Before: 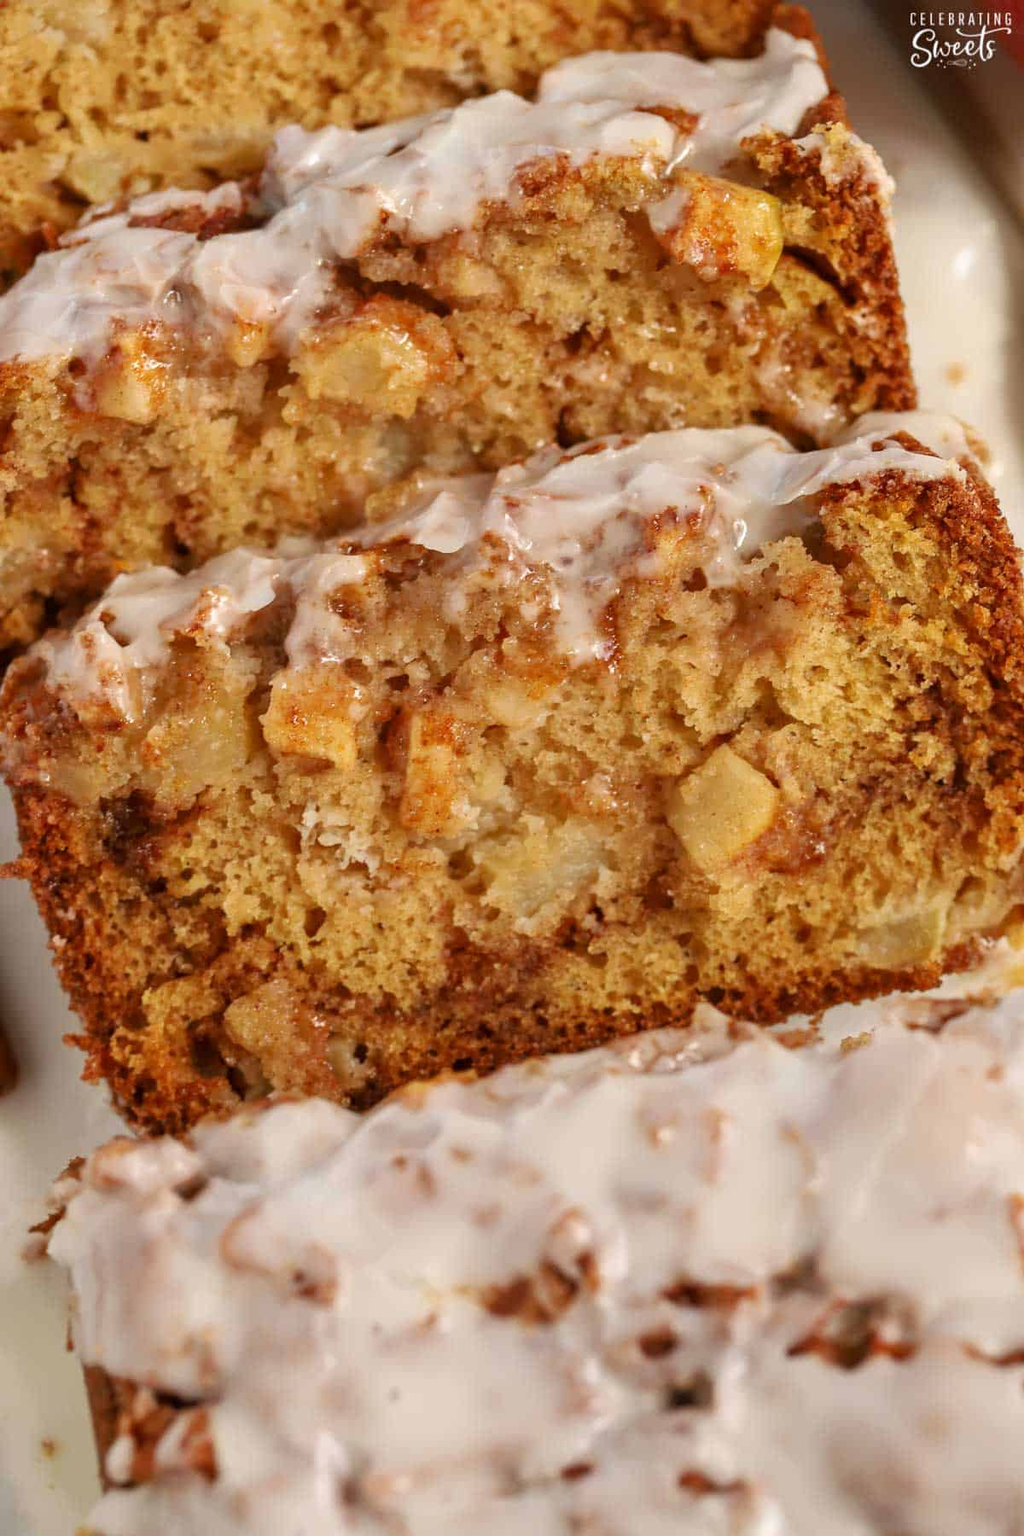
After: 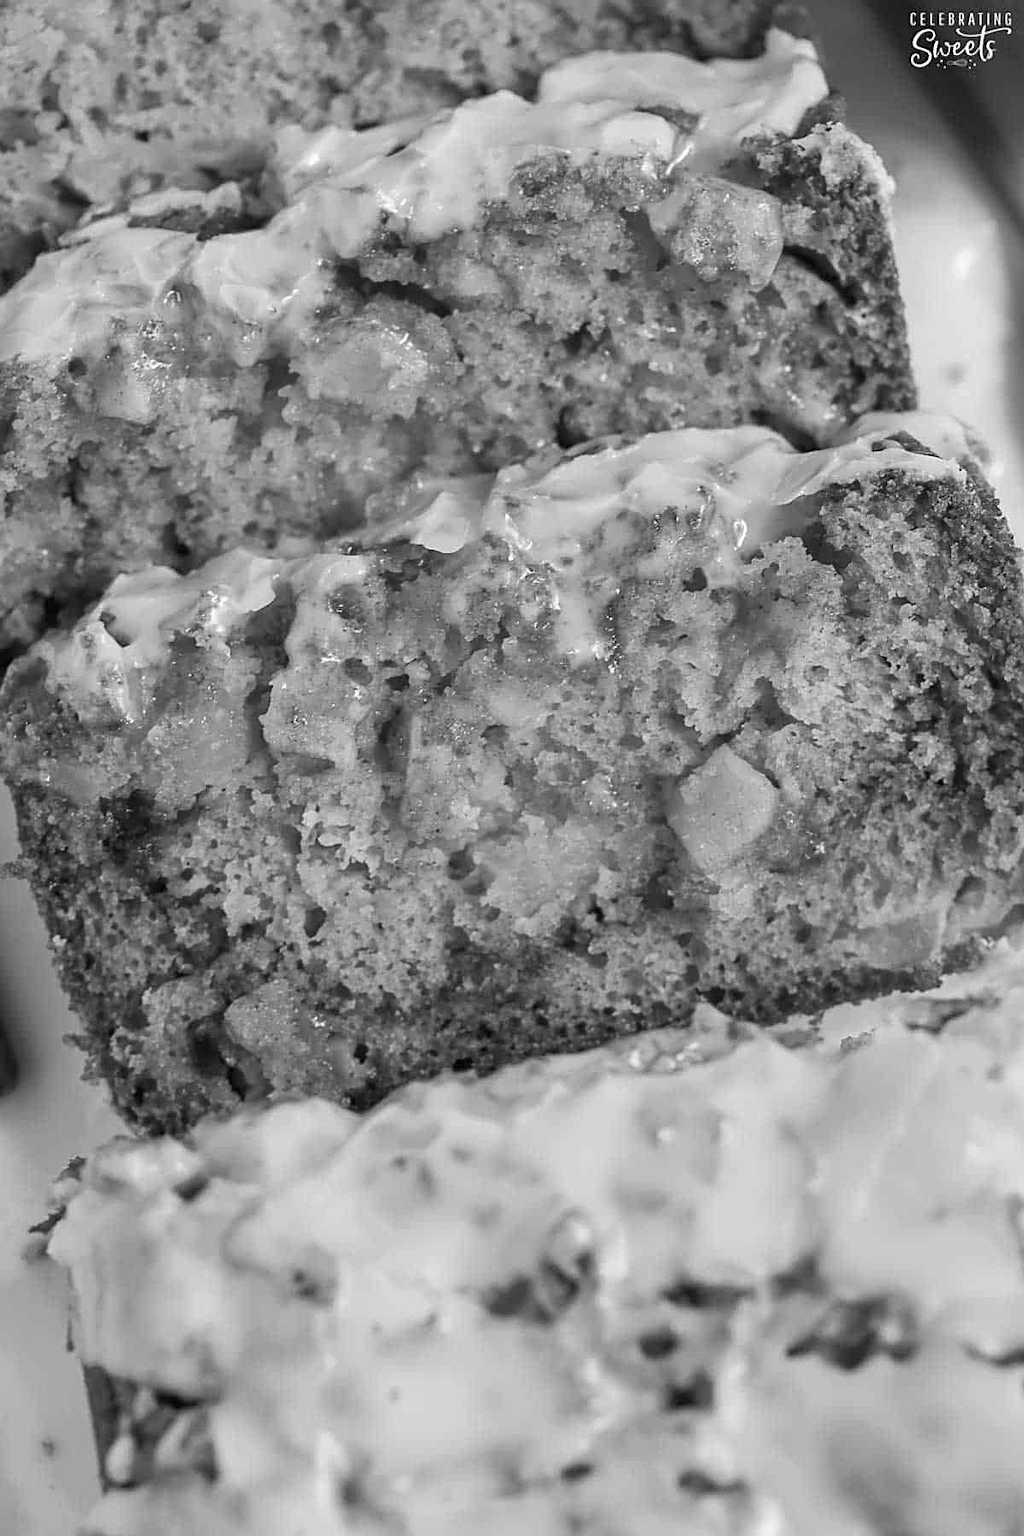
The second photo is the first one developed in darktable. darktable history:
monochrome: a 16.06, b 15.48, size 1
sharpen: on, module defaults
